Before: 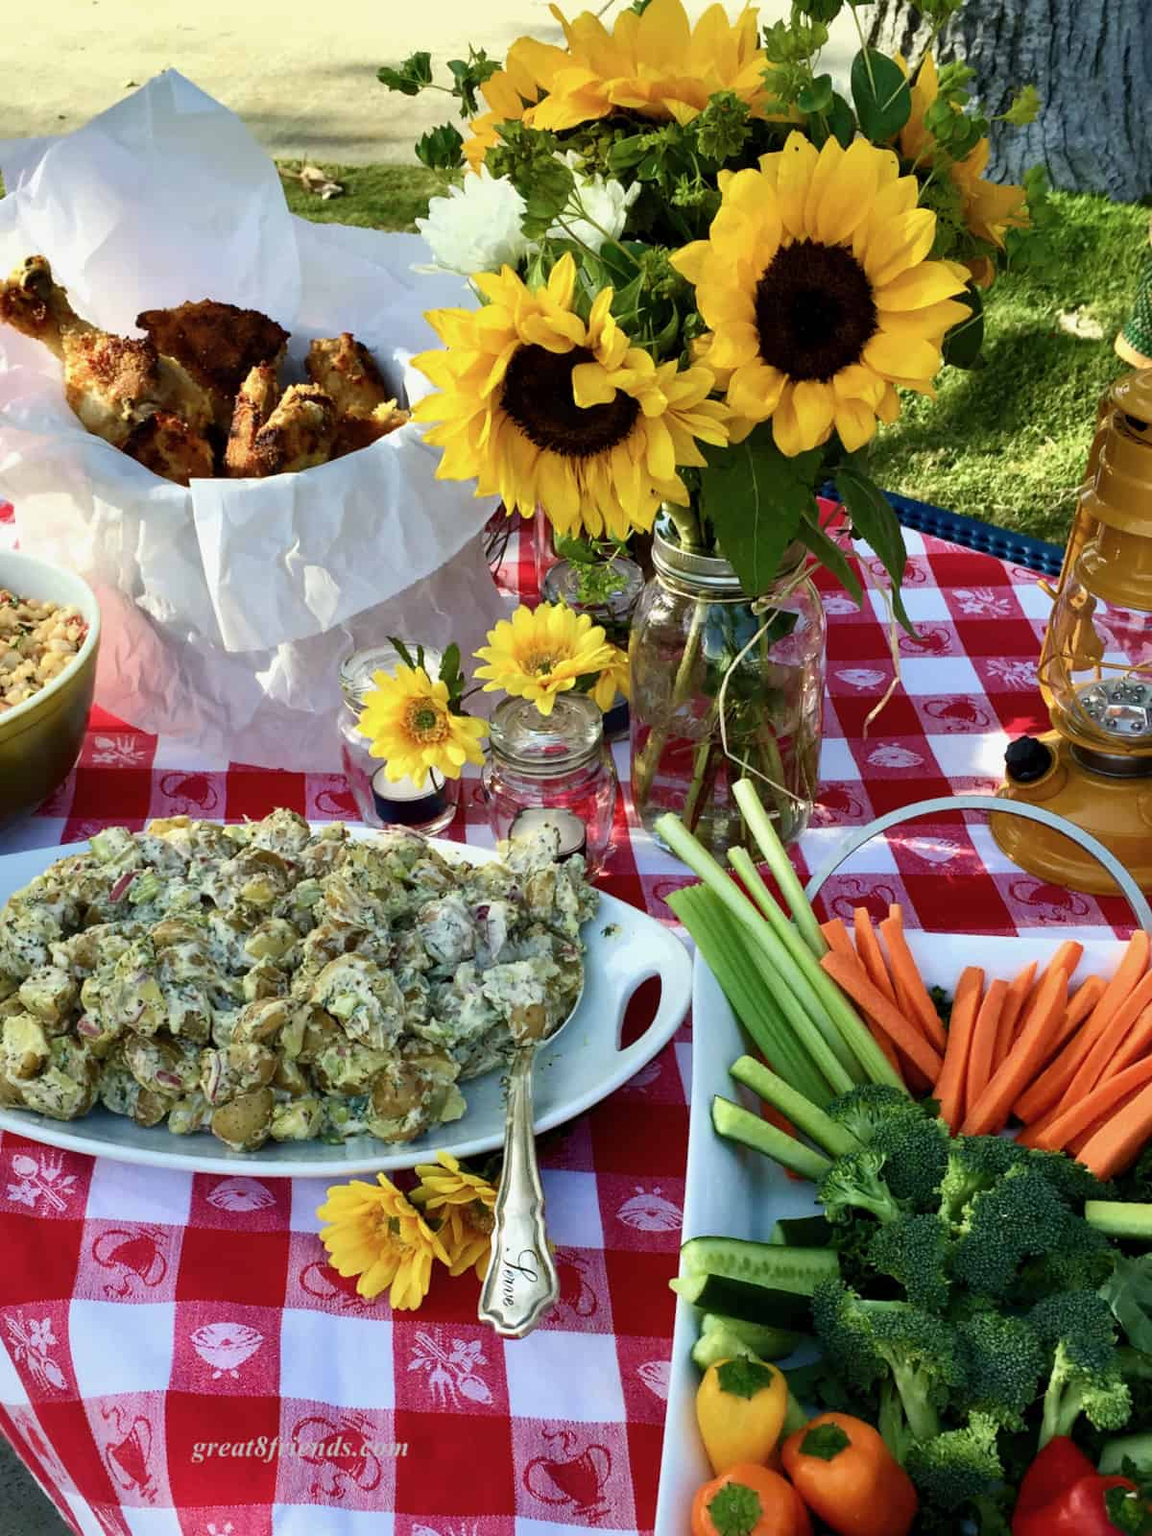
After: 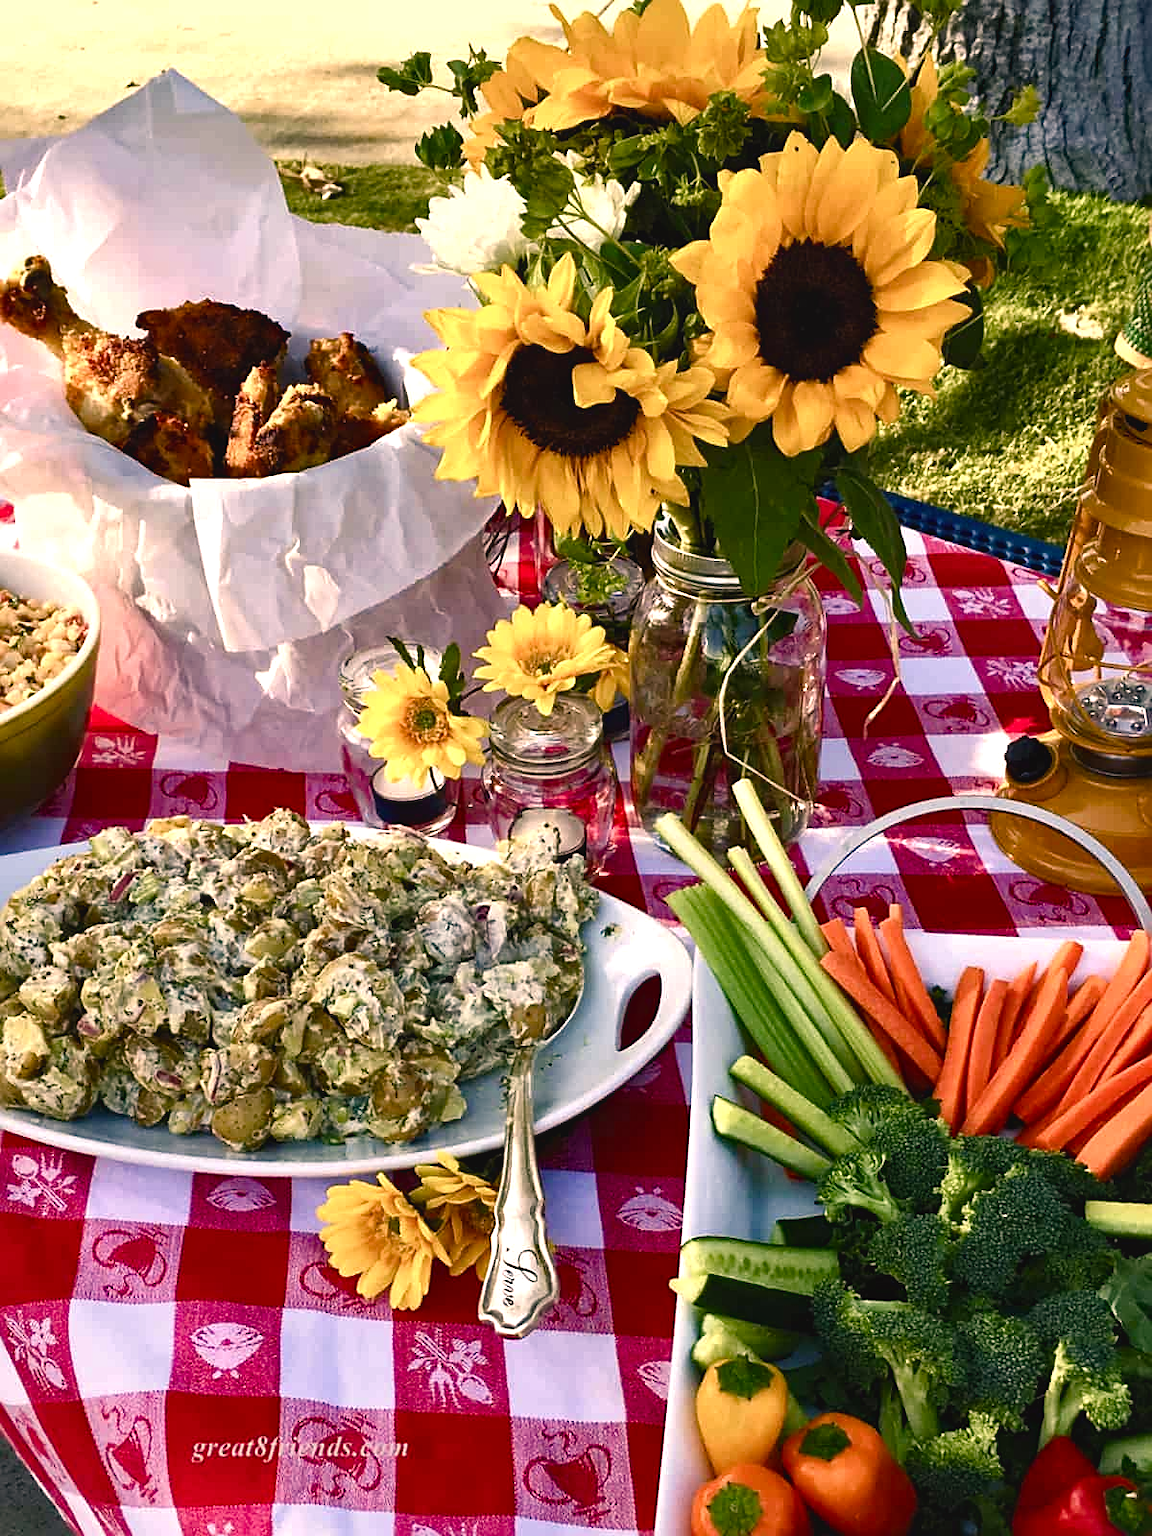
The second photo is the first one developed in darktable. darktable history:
color balance rgb: highlights gain › chroma 3.028%, highlights gain › hue 77.42°, global offset › luminance 0.714%, linear chroma grading › global chroma 0.516%, perceptual saturation grading › global saturation 20%, perceptual saturation grading › highlights -50.354%, perceptual saturation grading › shadows 31.226%, perceptual brilliance grading › highlights 11.101%, perceptual brilliance grading › shadows -10.702%, global vibrance 14.321%
exposure: exposure -0.04 EV, compensate highlight preservation false
sharpen: amount 0.499
haze removal: compatibility mode true, adaptive false
color correction: highlights a* 14.69, highlights b* 4.72
local contrast: mode bilateral grid, contrast 20, coarseness 50, detail 119%, midtone range 0.2
